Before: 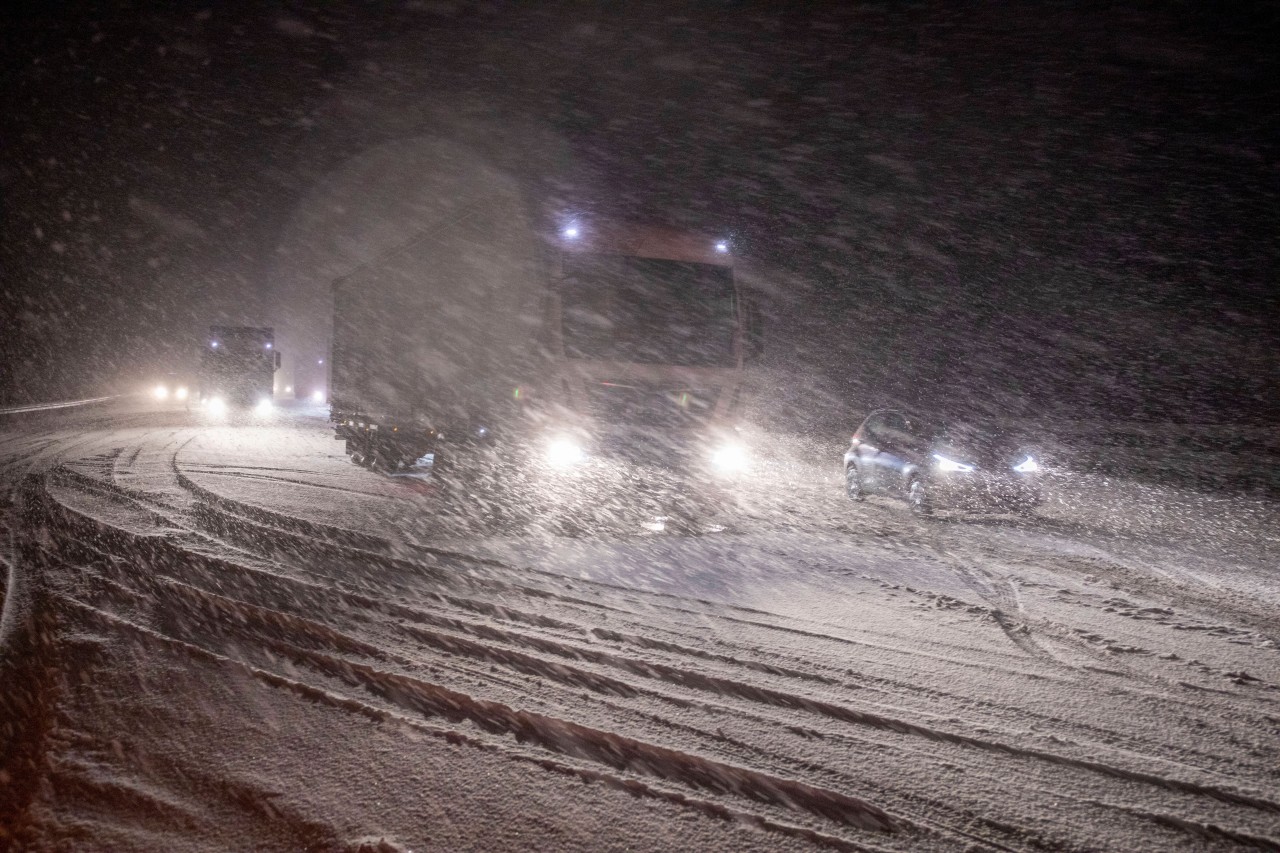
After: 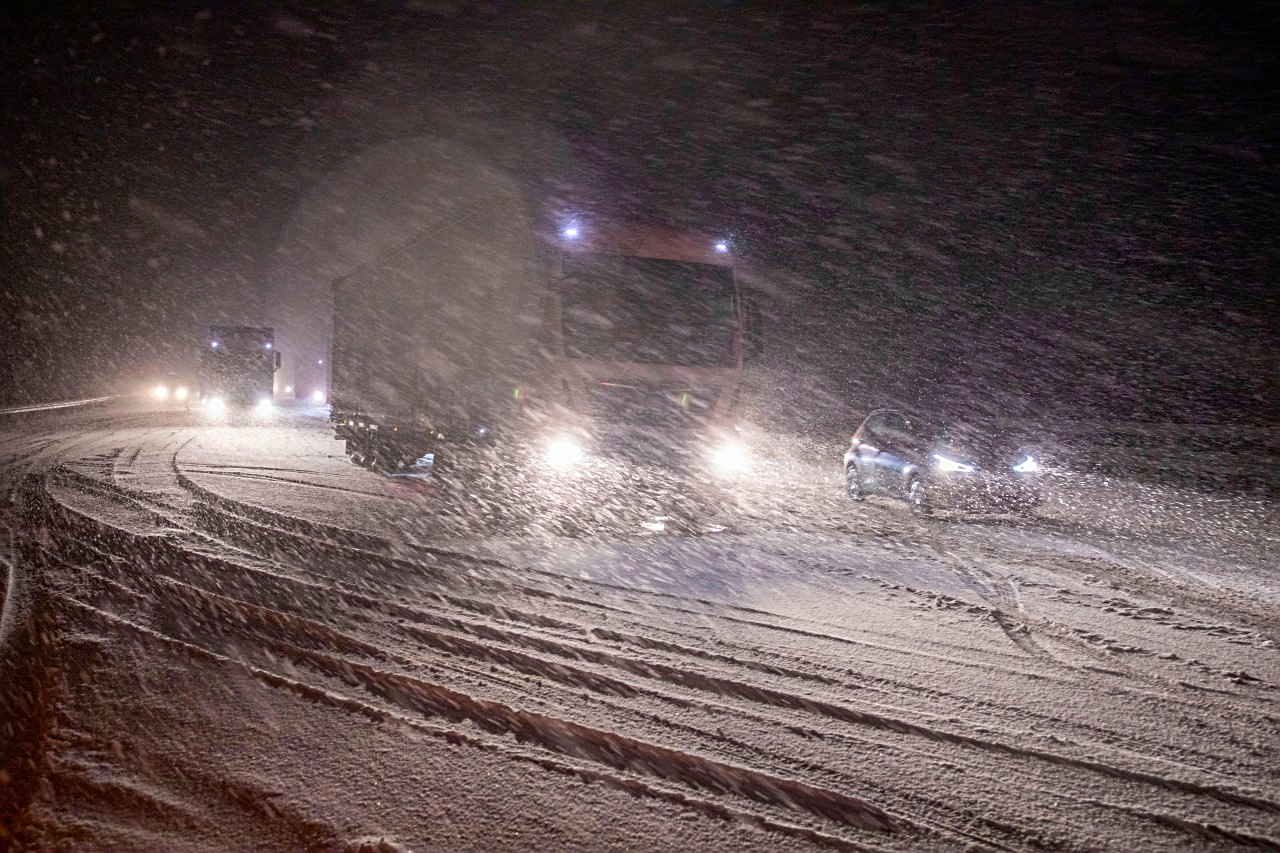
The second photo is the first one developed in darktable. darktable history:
color balance rgb: perceptual saturation grading › global saturation 30%, global vibrance 20%
sharpen: radius 2.767
